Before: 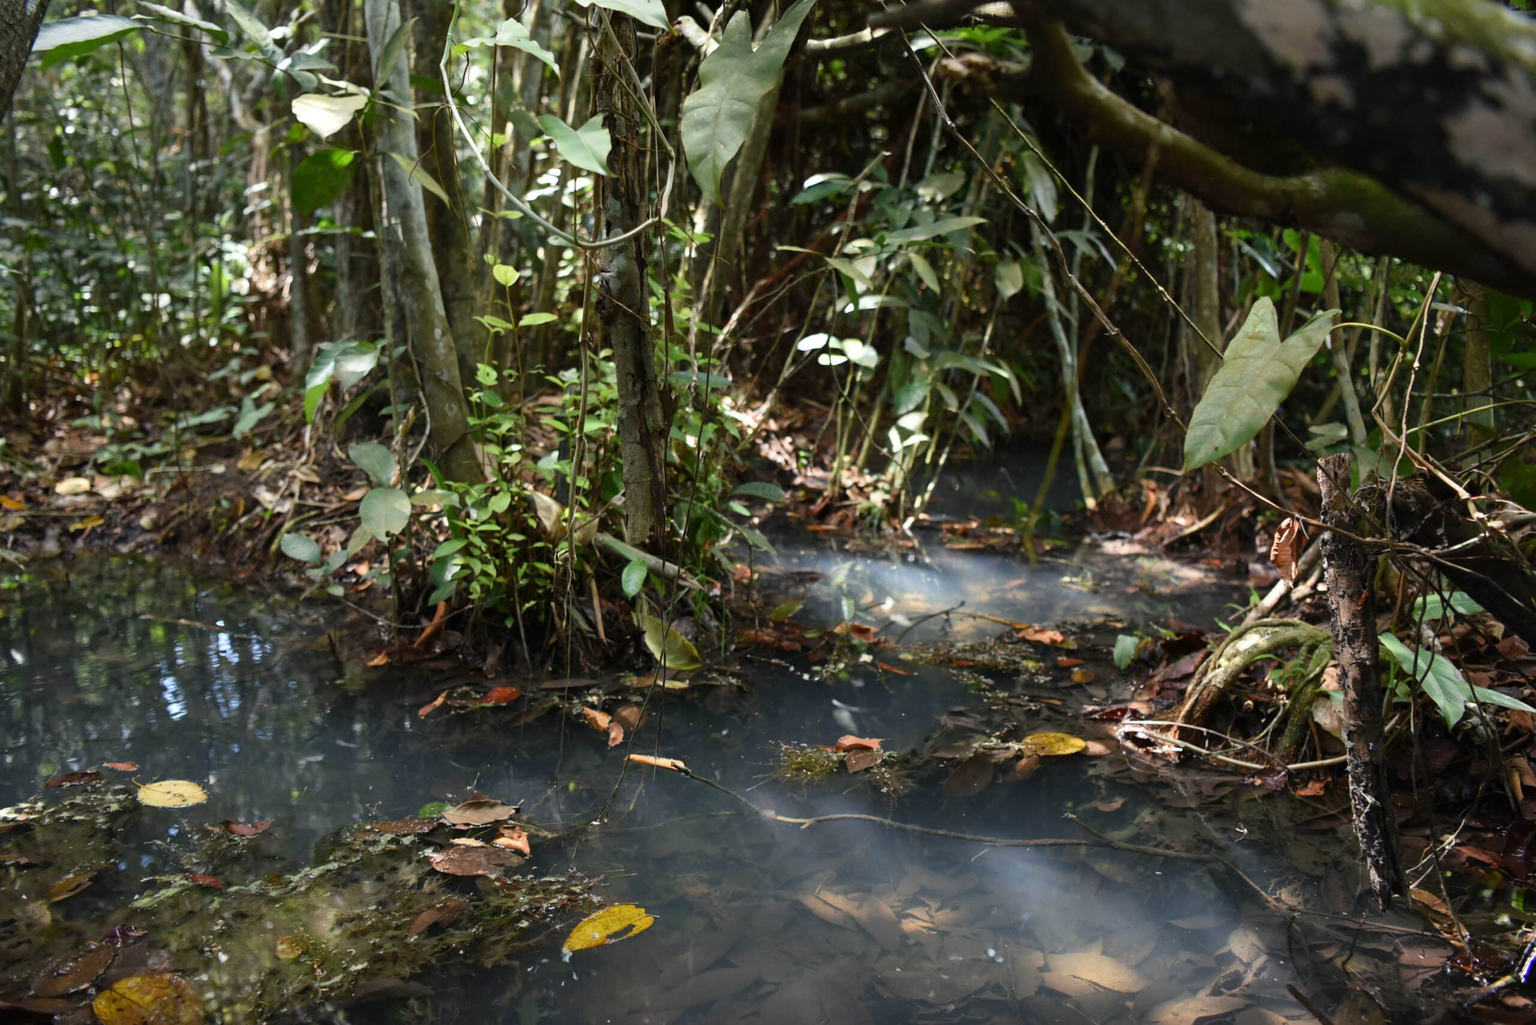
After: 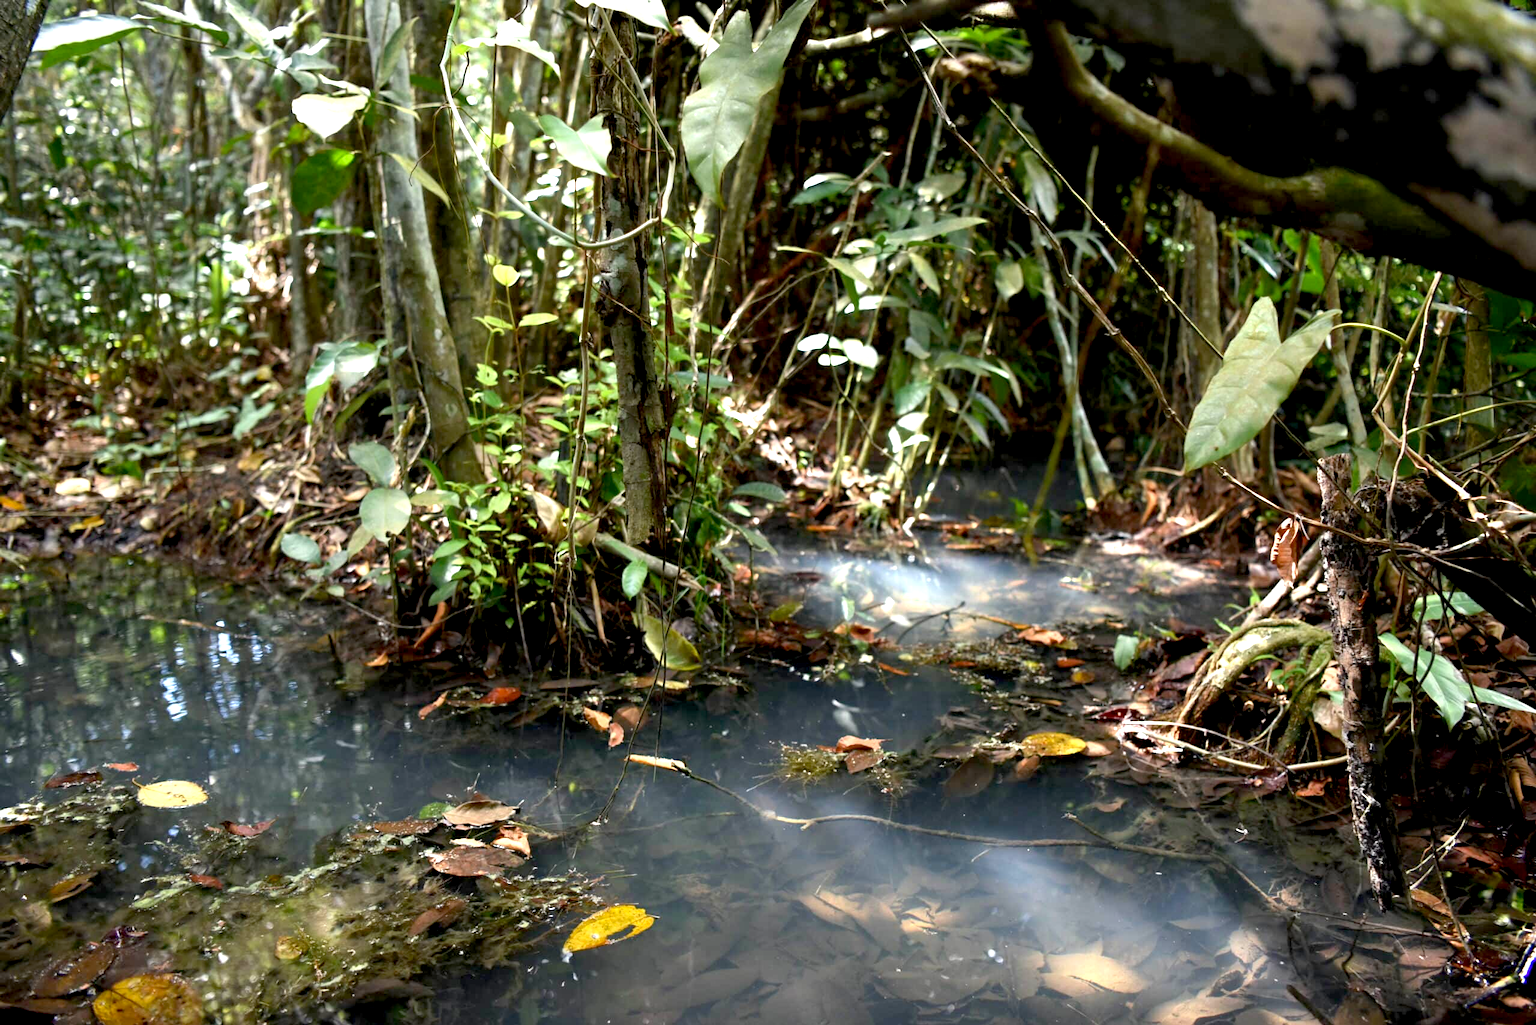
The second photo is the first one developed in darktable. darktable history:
exposure: black level correction 0.008, exposure 0.971 EV, compensate highlight preservation false
